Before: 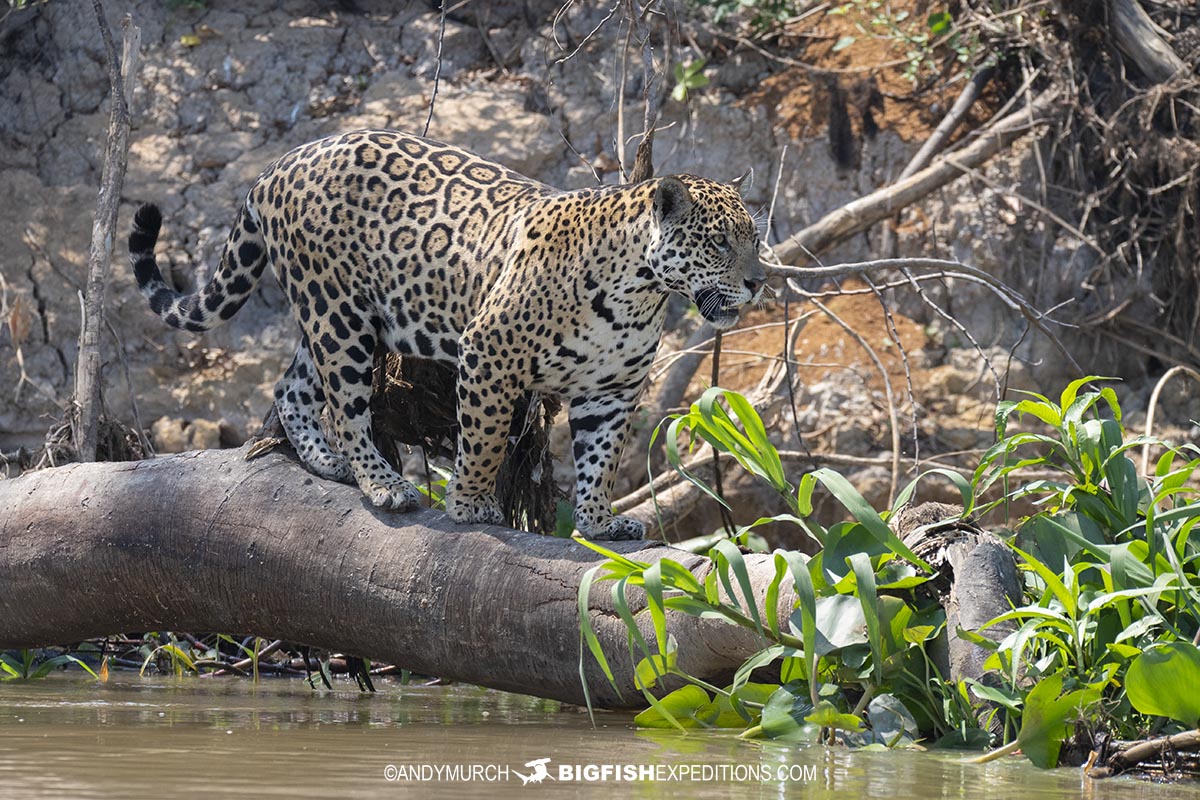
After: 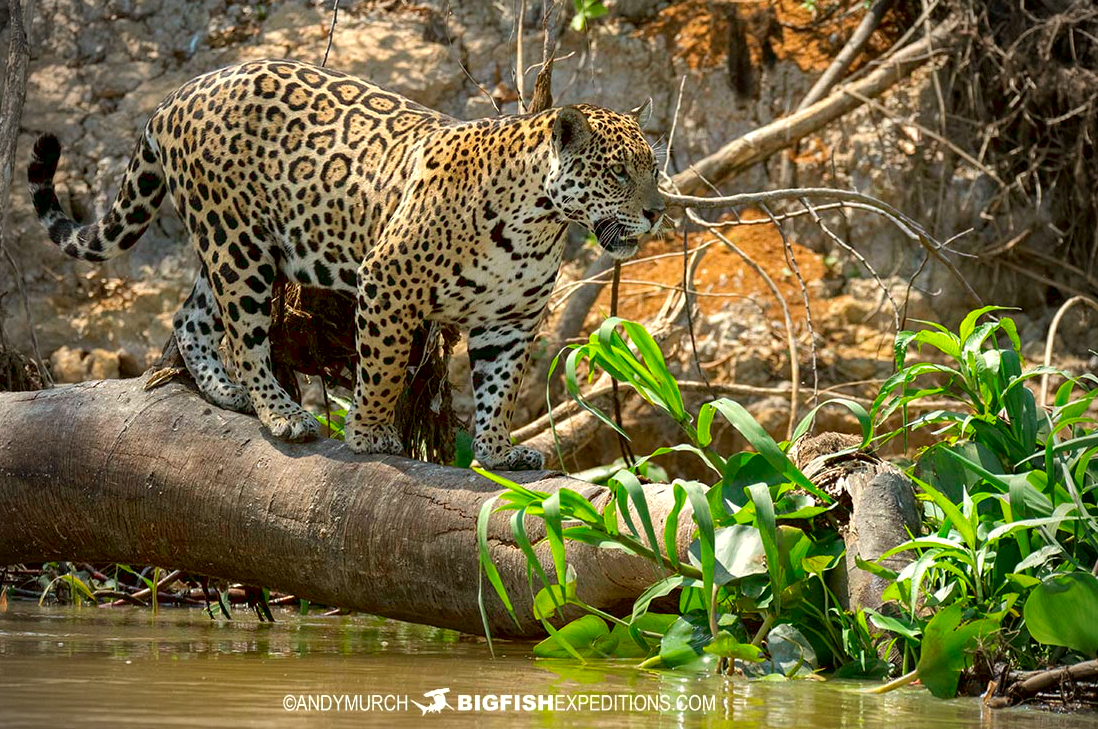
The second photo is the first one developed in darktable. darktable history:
crop and rotate: left 8.474%, top 8.784%
tone curve: curves: ch0 [(0, 0) (0.003, 0.051) (0.011, 0.054) (0.025, 0.056) (0.044, 0.07) (0.069, 0.092) (0.1, 0.119) (0.136, 0.149) (0.177, 0.189) (0.224, 0.231) (0.277, 0.278) (0.335, 0.329) (0.399, 0.386) (0.468, 0.454) (0.543, 0.524) (0.623, 0.603) (0.709, 0.687) (0.801, 0.776) (0.898, 0.878) (1, 1)], preserve colors none
exposure: black level correction 0.007, exposure 0.16 EV, compensate highlight preservation false
local contrast: highlights 101%, shadows 99%, detail 119%, midtone range 0.2
contrast brightness saturation: brightness -0.022, saturation 0.338
color correction: highlights a* -1.72, highlights b* 10.65, shadows a* 0.277, shadows b* 18.94
vignetting: fall-off start 79.73%, brightness -0.702
